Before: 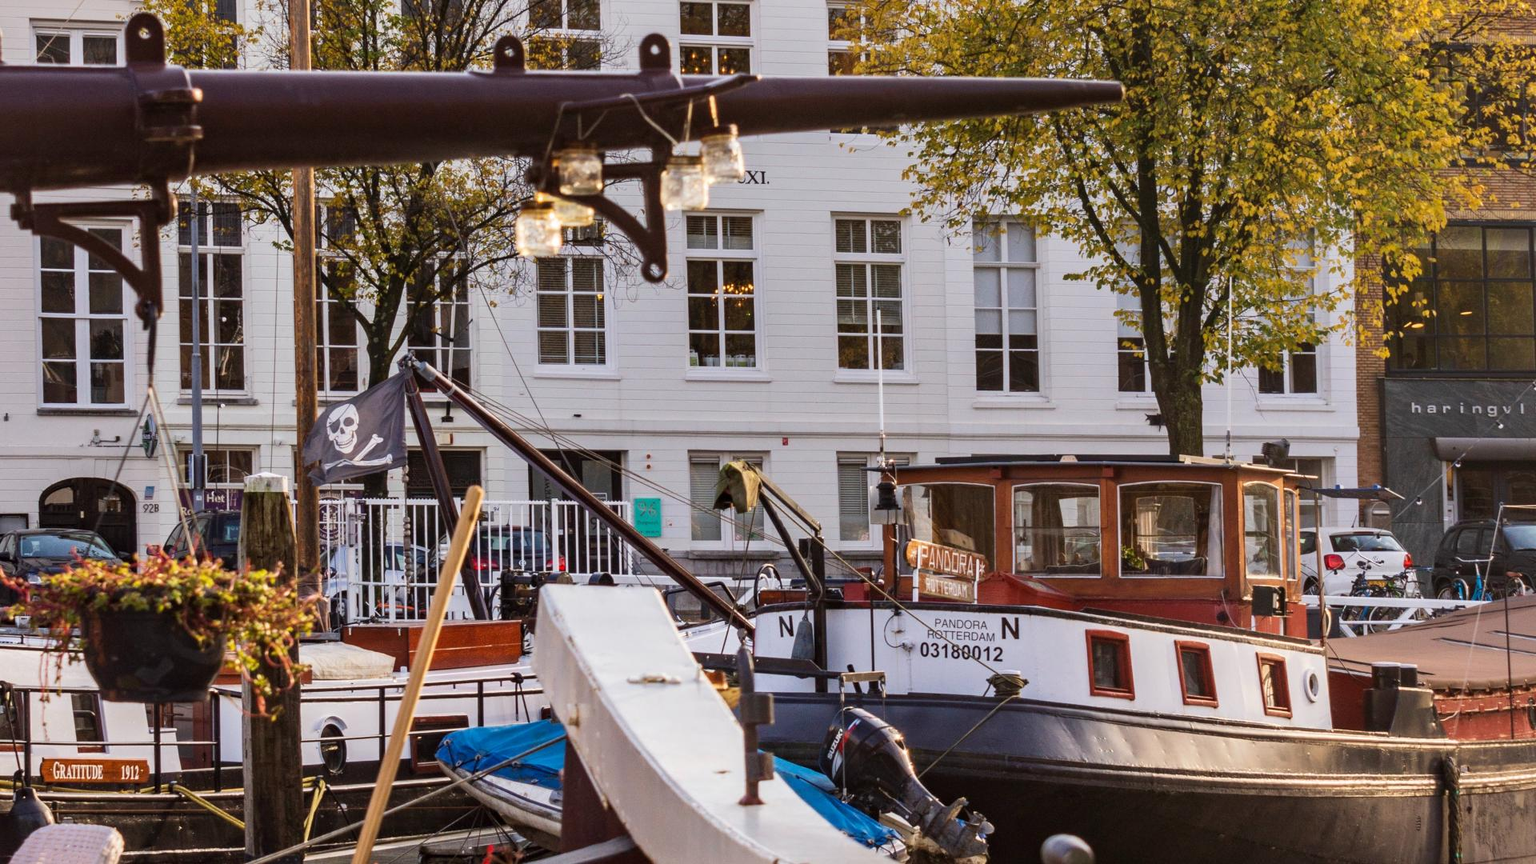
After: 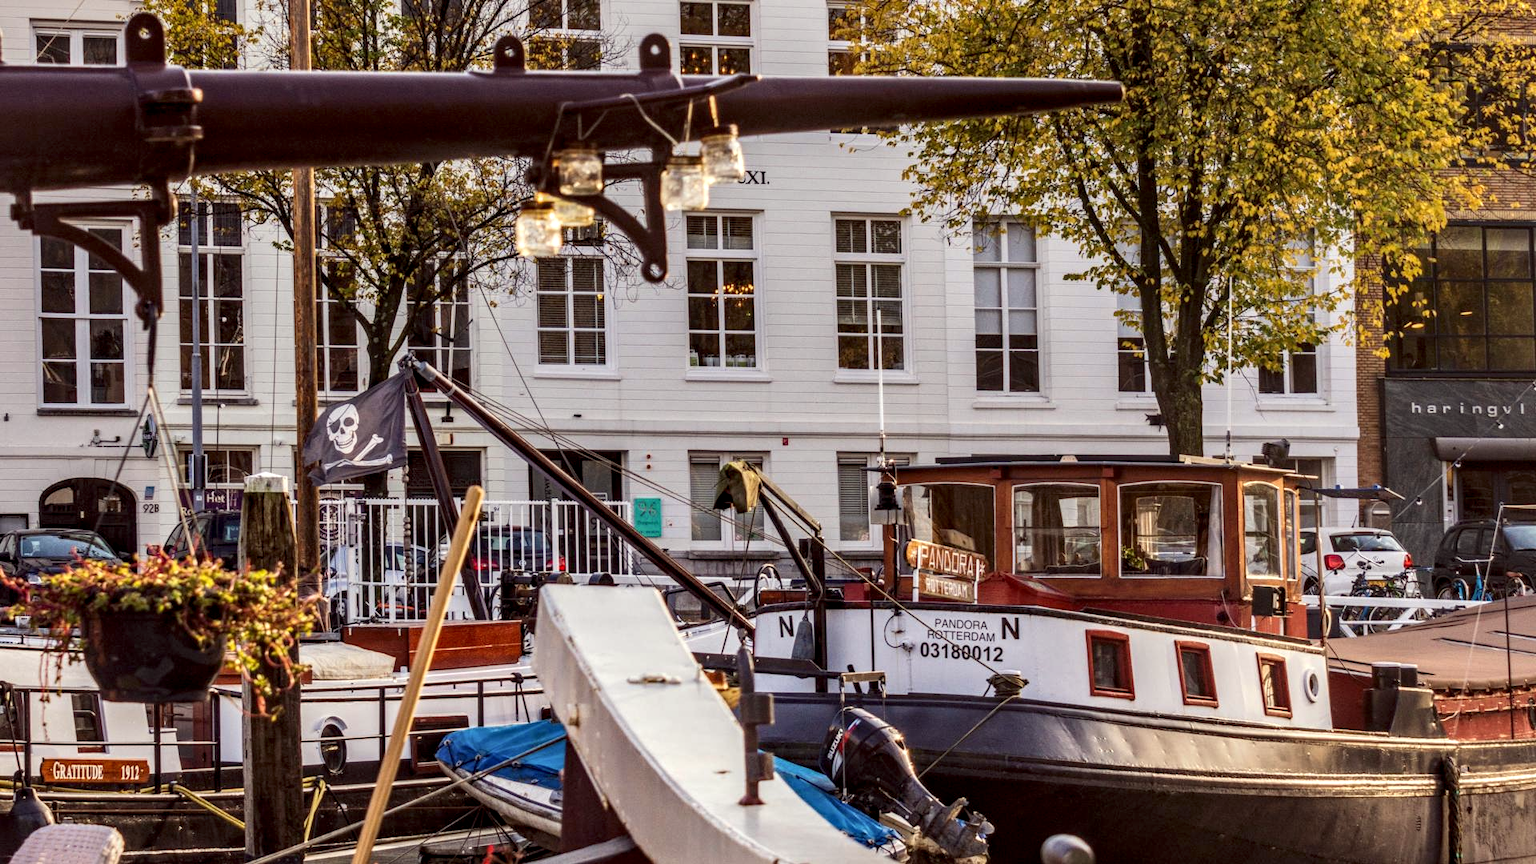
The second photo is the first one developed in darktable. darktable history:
contrast brightness saturation: contrast 0.075
local contrast: highlights 26%, detail 150%
color correction: highlights a* -0.892, highlights b* 4.65, shadows a* 3.6
